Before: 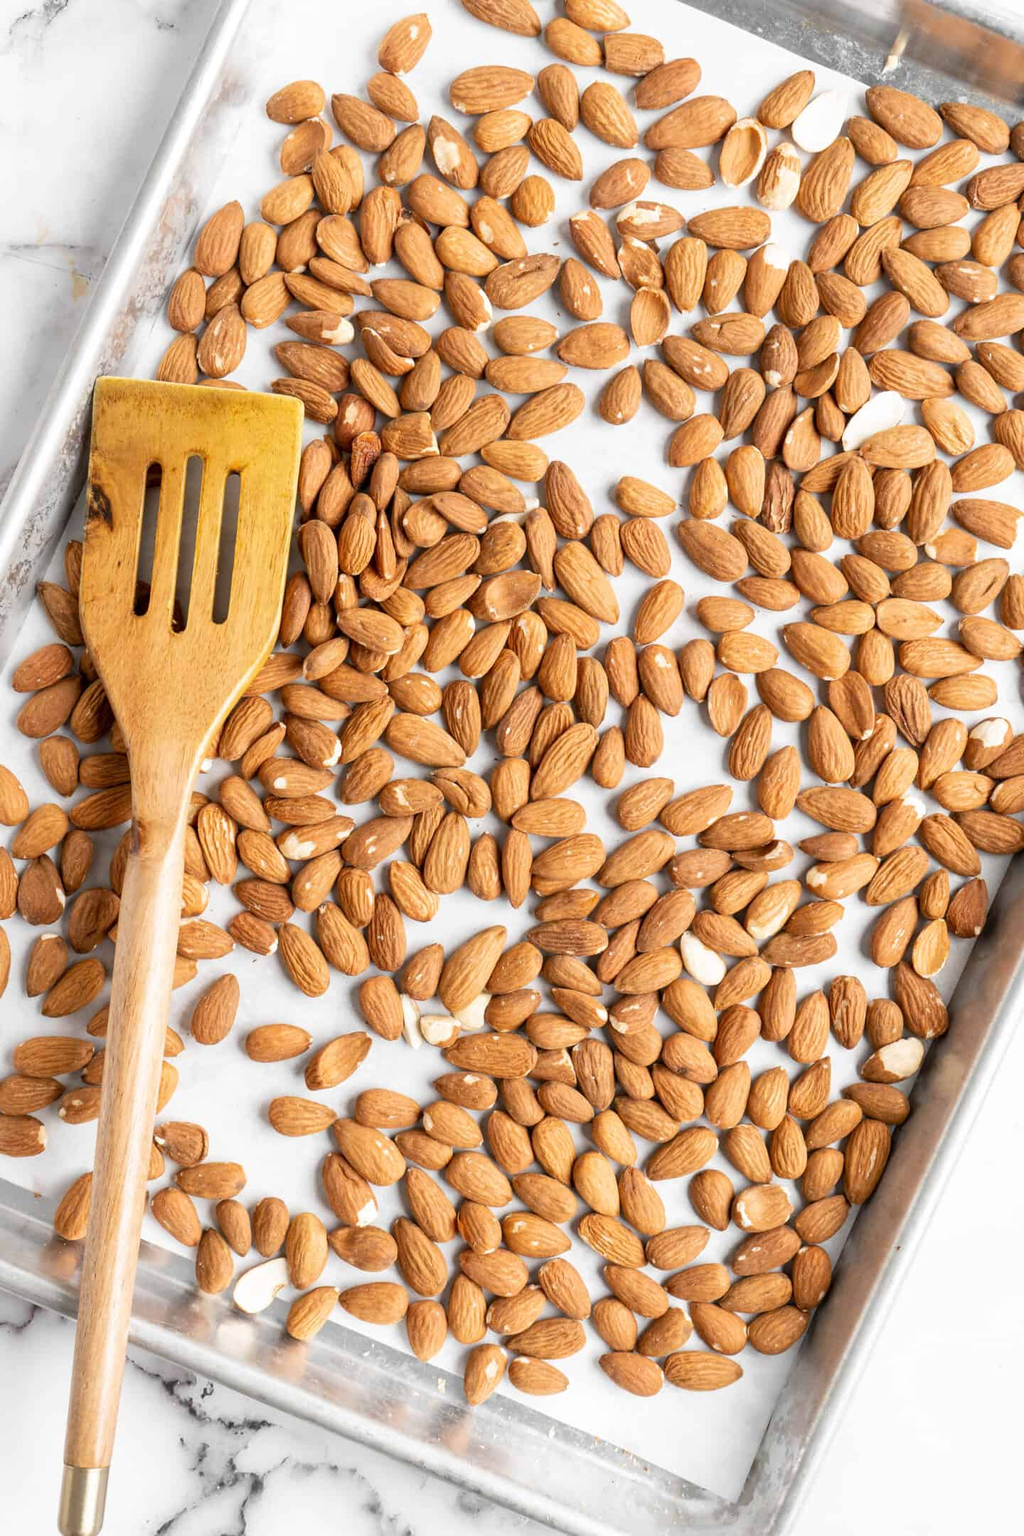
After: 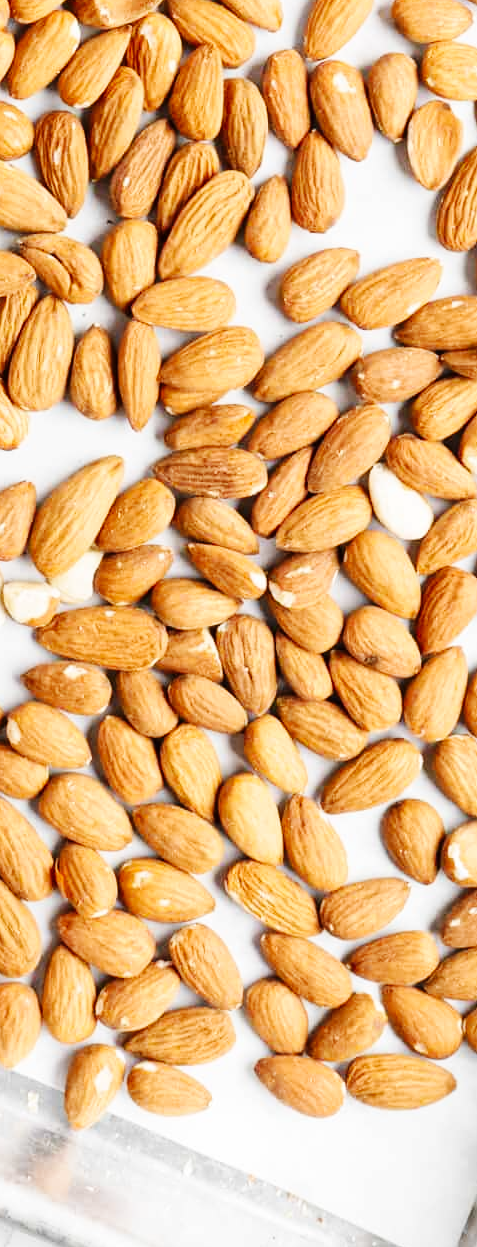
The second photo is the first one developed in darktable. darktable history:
crop: left 40.878%, top 39.176%, right 25.993%, bottom 3.081%
base curve: curves: ch0 [(0, 0) (0.032, 0.025) (0.121, 0.166) (0.206, 0.329) (0.605, 0.79) (1, 1)], preserve colors none
